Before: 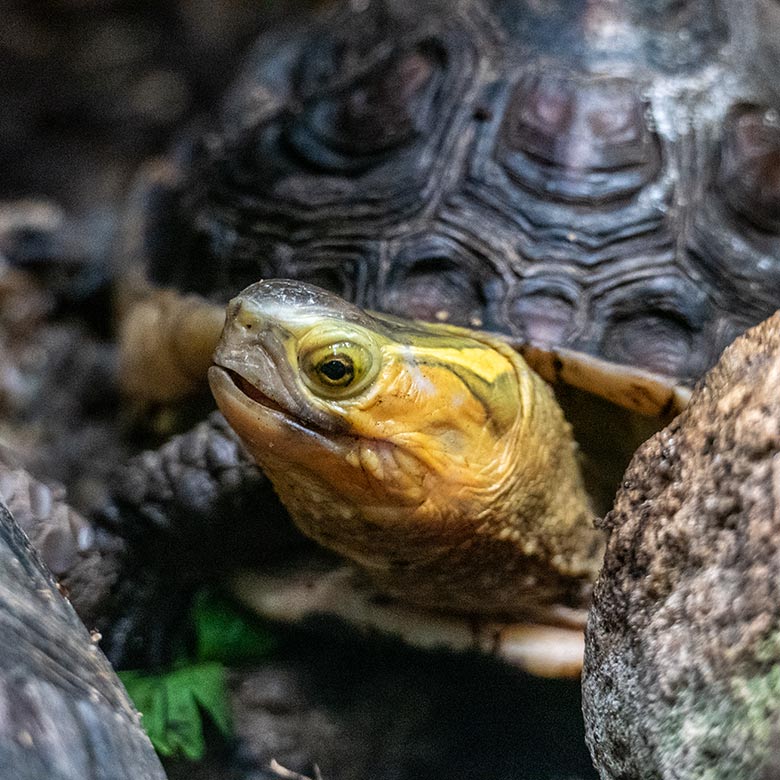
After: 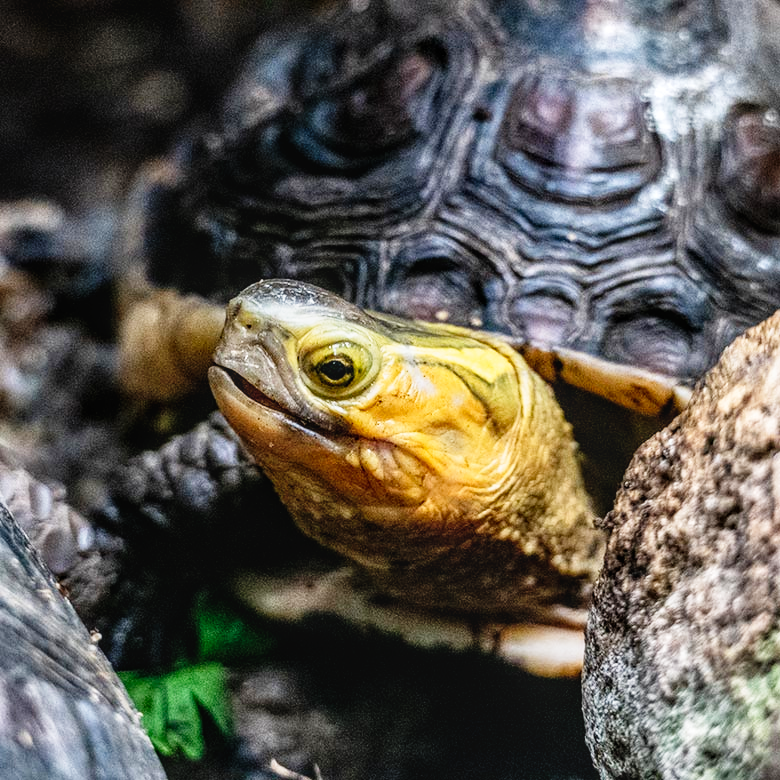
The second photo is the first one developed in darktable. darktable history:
tone curve: curves: ch0 [(0.003, 0.032) (0.037, 0.037) (0.142, 0.117) (0.279, 0.311) (0.405, 0.49) (0.526, 0.651) (0.722, 0.857) (0.875, 0.946) (1, 0.98)]; ch1 [(0, 0) (0.305, 0.325) (0.453, 0.437) (0.482, 0.473) (0.501, 0.498) (0.515, 0.523) (0.559, 0.591) (0.6, 0.659) (0.656, 0.71) (1, 1)]; ch2 [(0, 0) (0.323, 0.277) (0.424, 0.396) (0.479, 0.484) (0.499, 0.502) (0.515, 0.537) (0.564, 0.595) (0.644, 0.703) (0.742, 0.803) (1, 1)], preserve colors none
local contrast: on, module defaults
